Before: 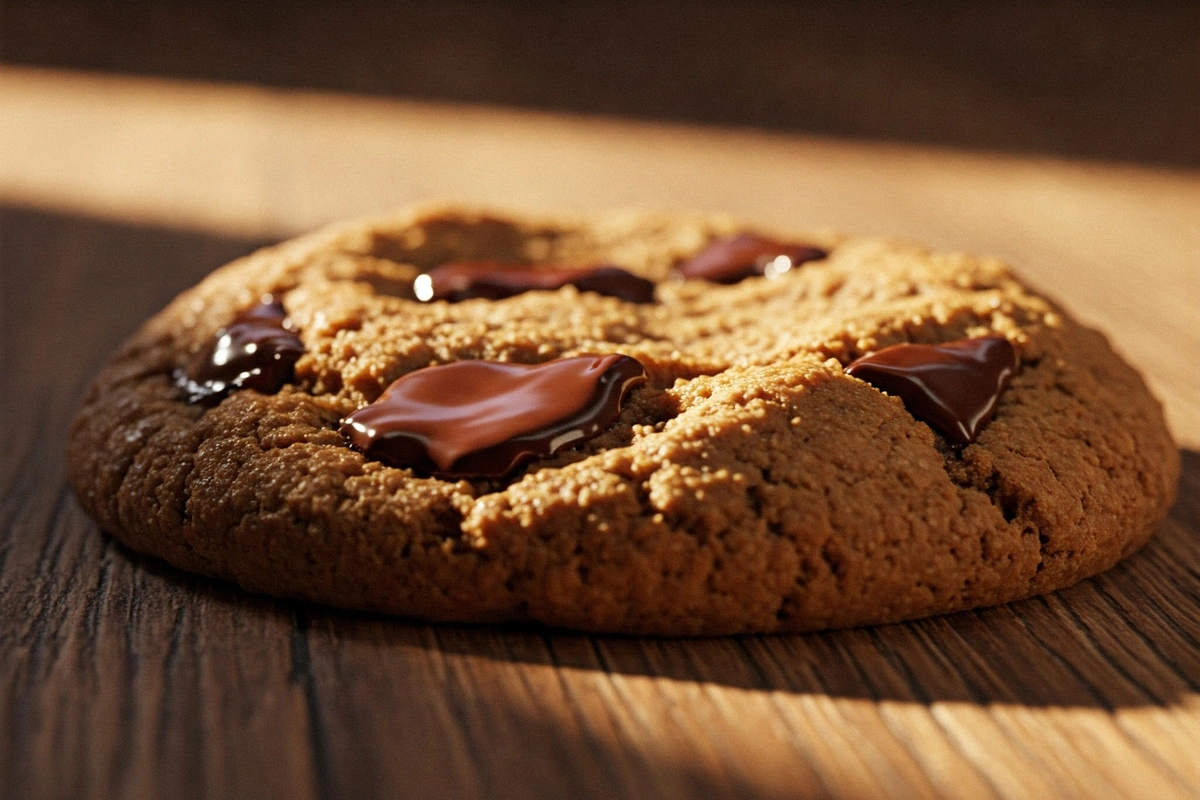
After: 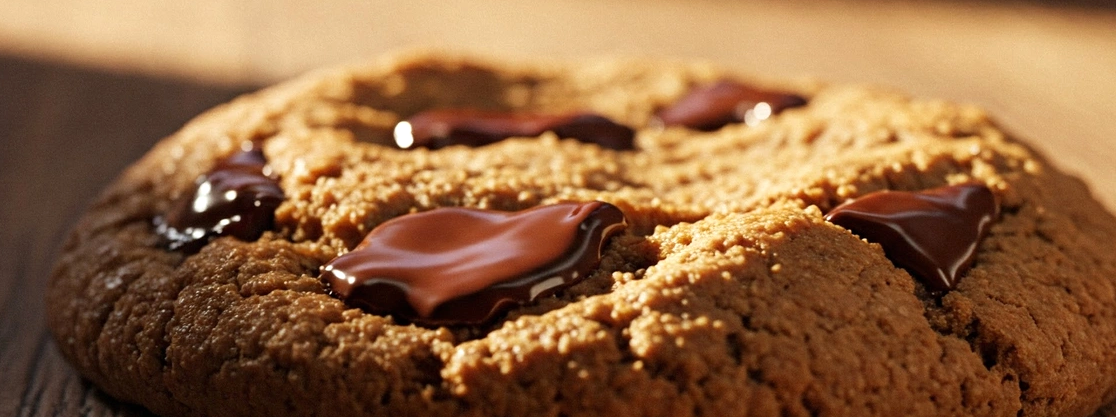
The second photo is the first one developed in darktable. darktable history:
tone equalizer: on, module defaults
crop: left 1.744%, top 19.225%, right 5.069%, bottom 28.357%
exposure: exposure 0.081 EV, compensate highlight preservation false
